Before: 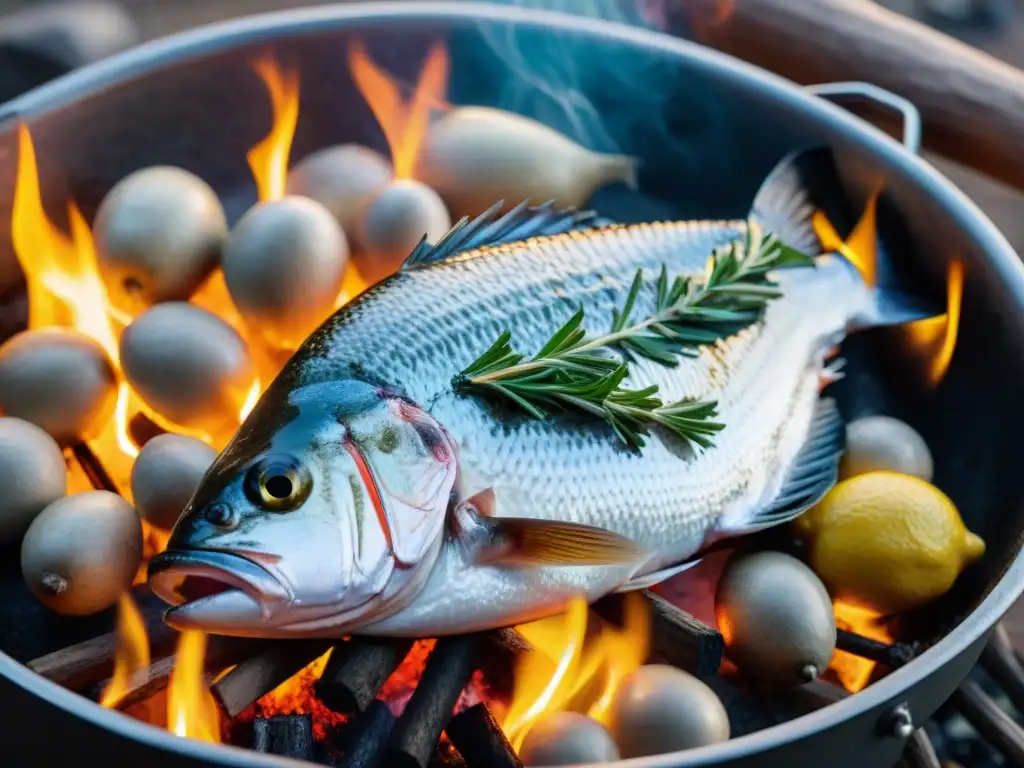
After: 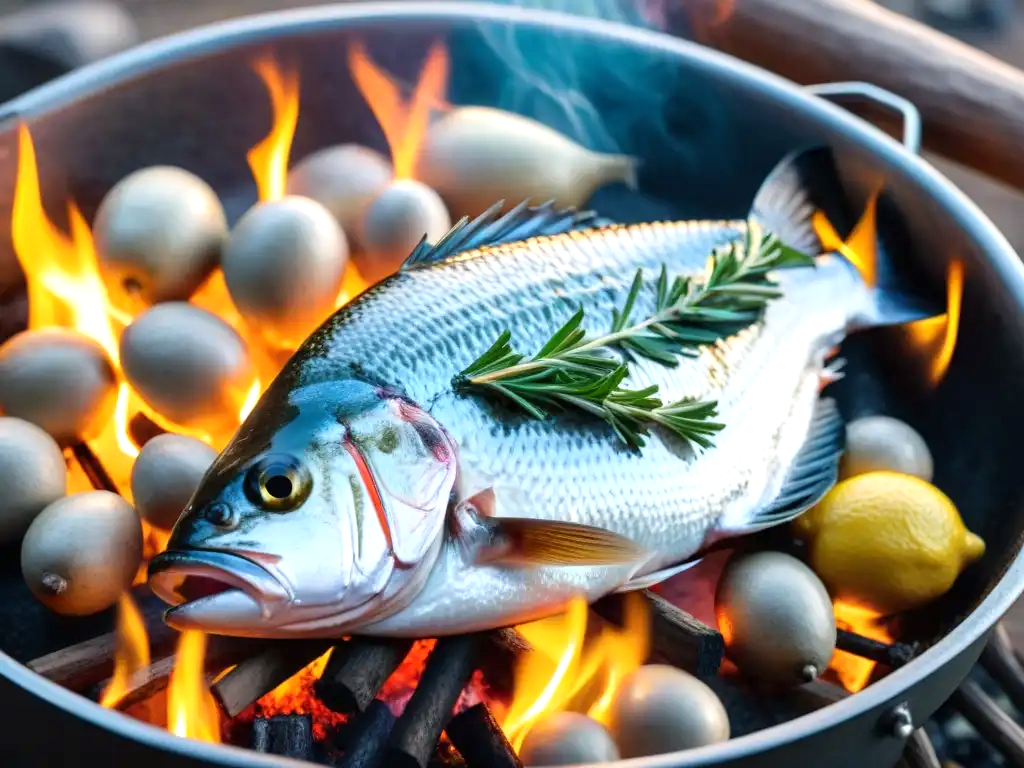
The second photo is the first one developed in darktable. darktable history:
exposure: exposure 0.443 EV, compensate highlight preservation false
